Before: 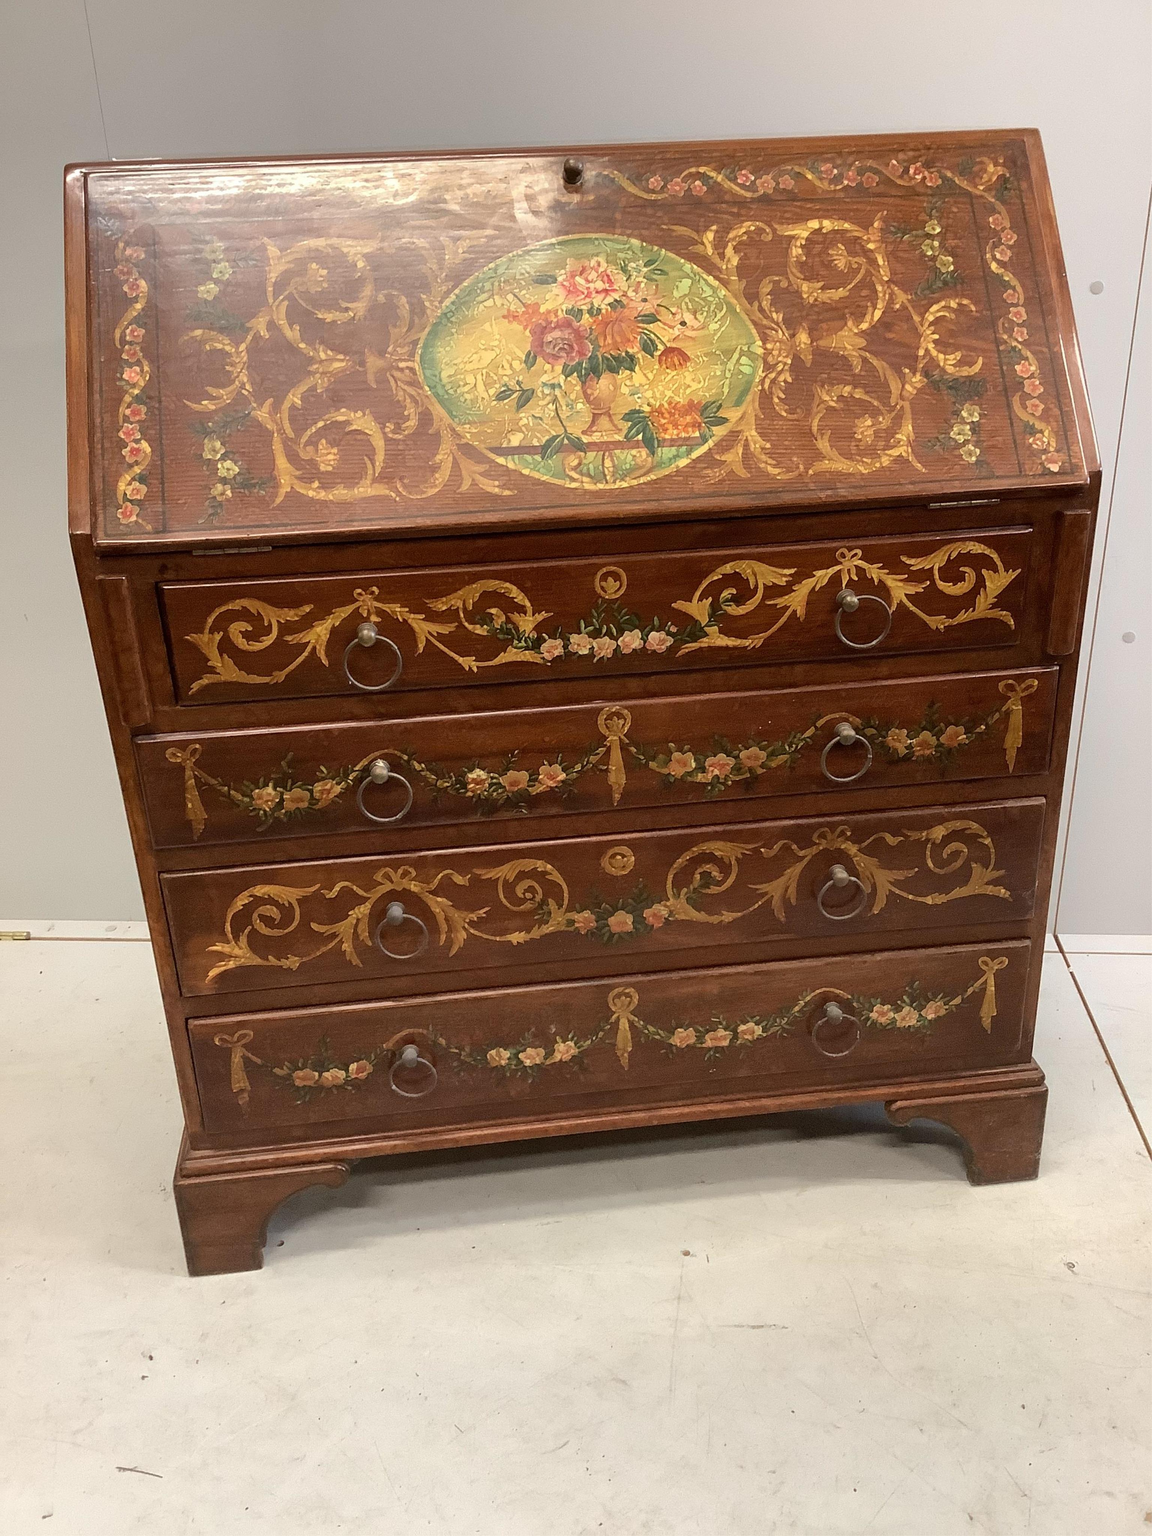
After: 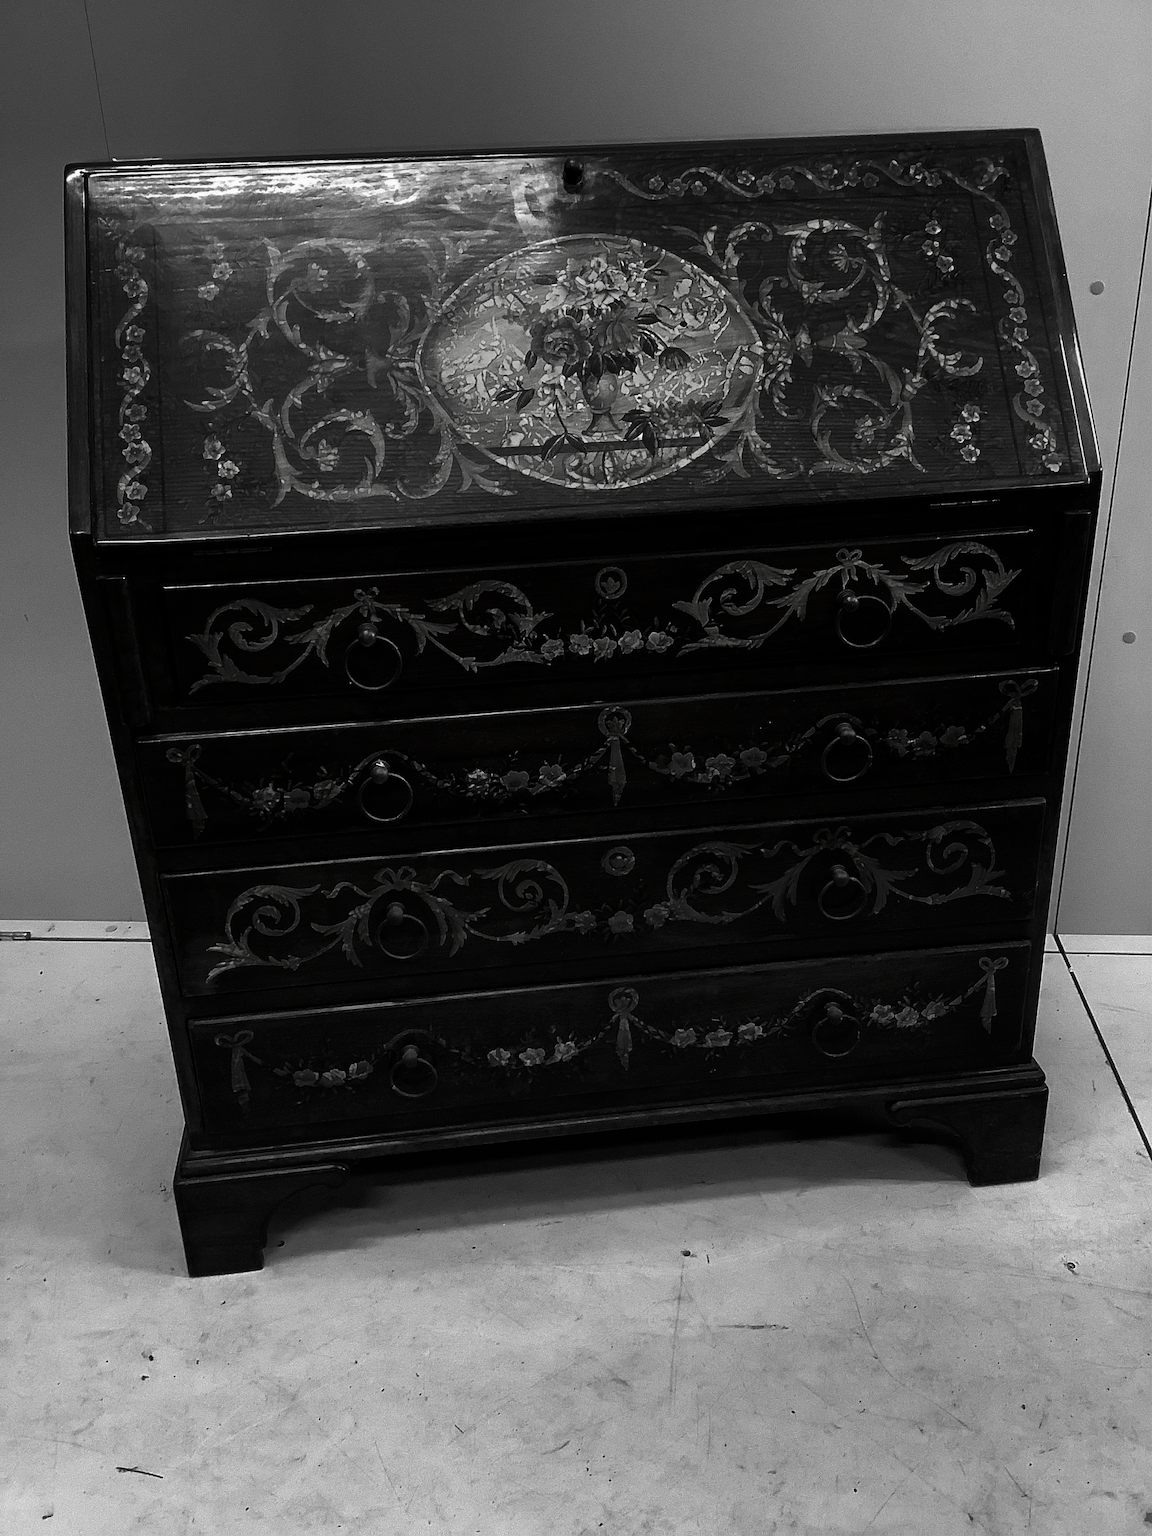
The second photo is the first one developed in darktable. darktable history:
sharpen: amount 0.203
contrast brightness saturation: contrast 0.021, brightness -0.994, saturation -0.99
